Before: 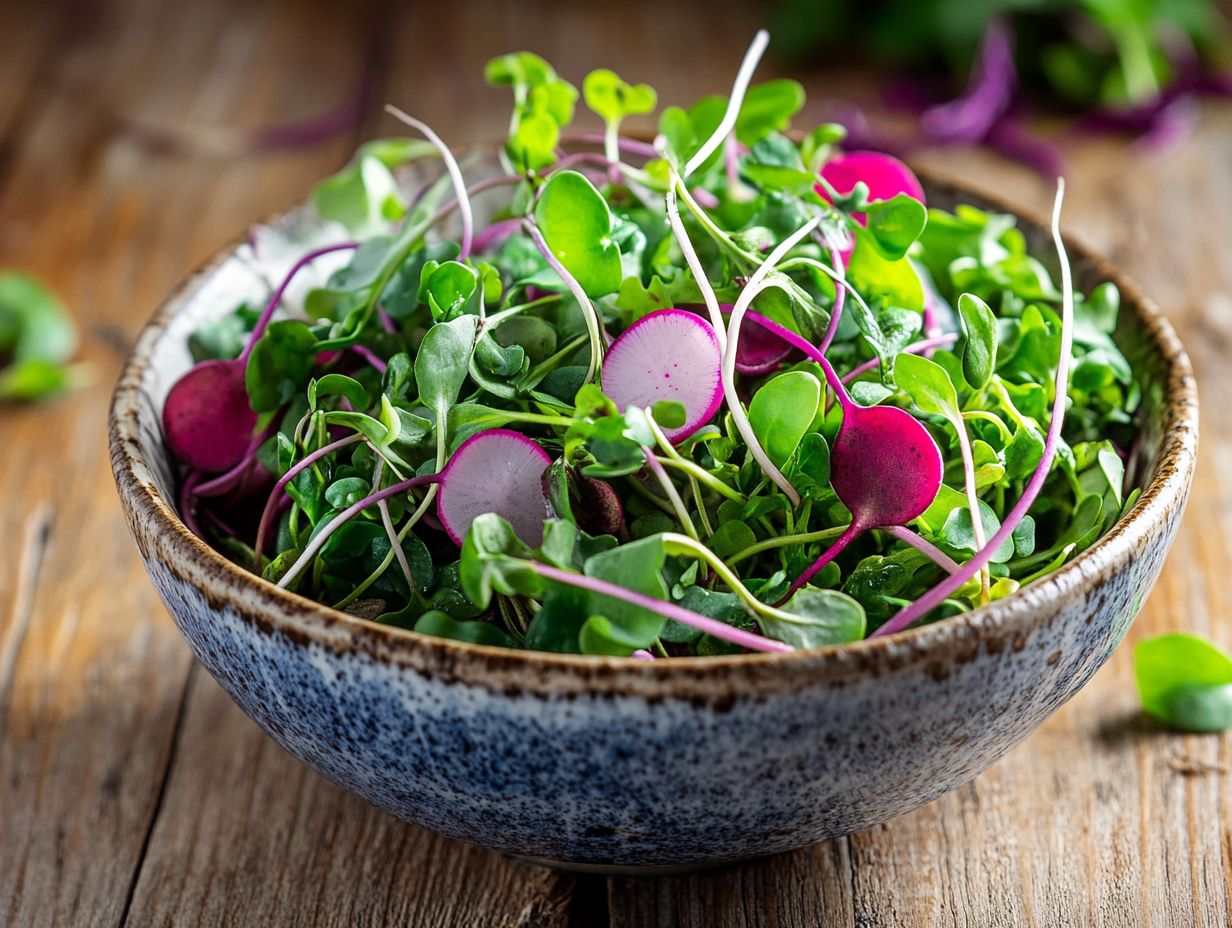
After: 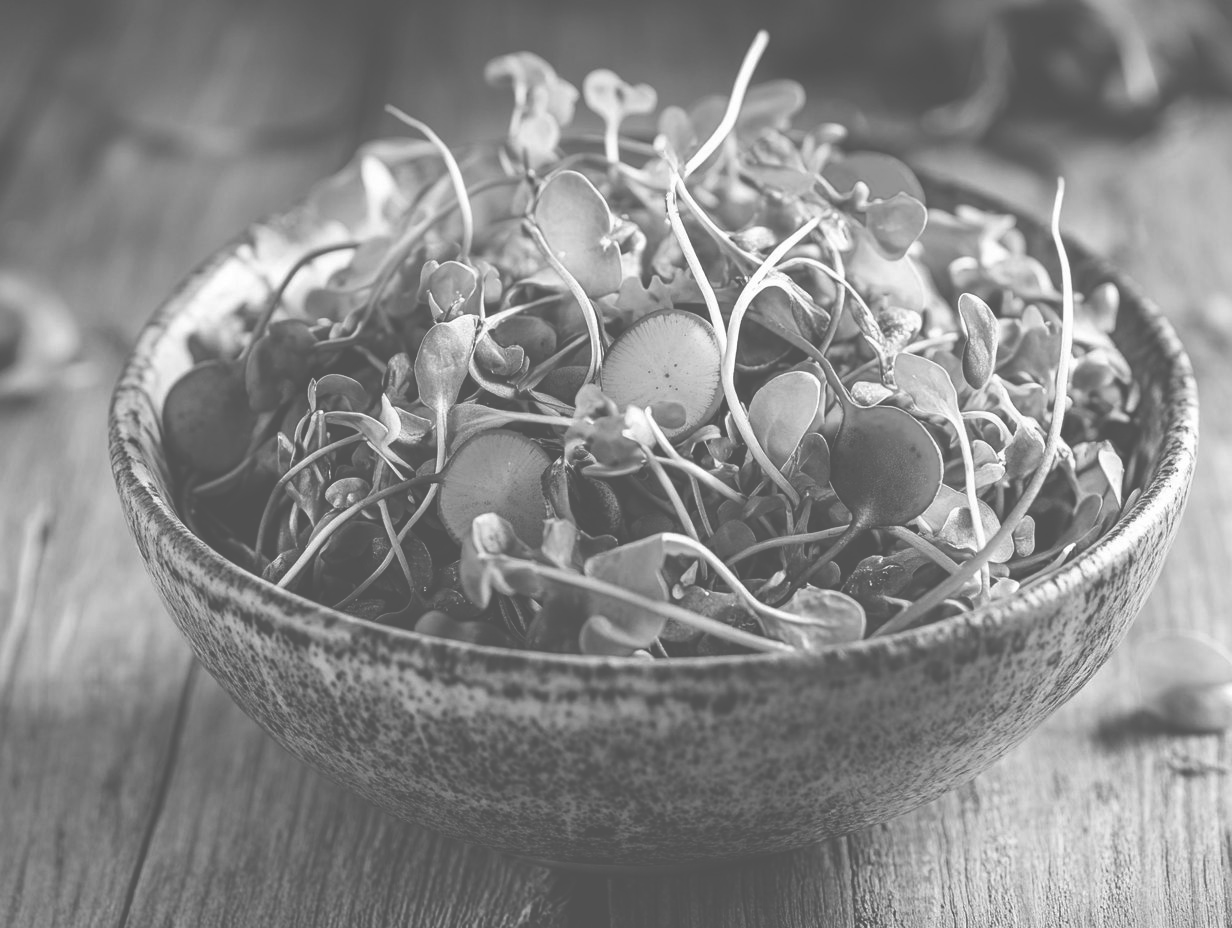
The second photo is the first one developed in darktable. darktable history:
monochrome: size 3.1
exposure: black level correction -0.087, compensate highlight preservation false
